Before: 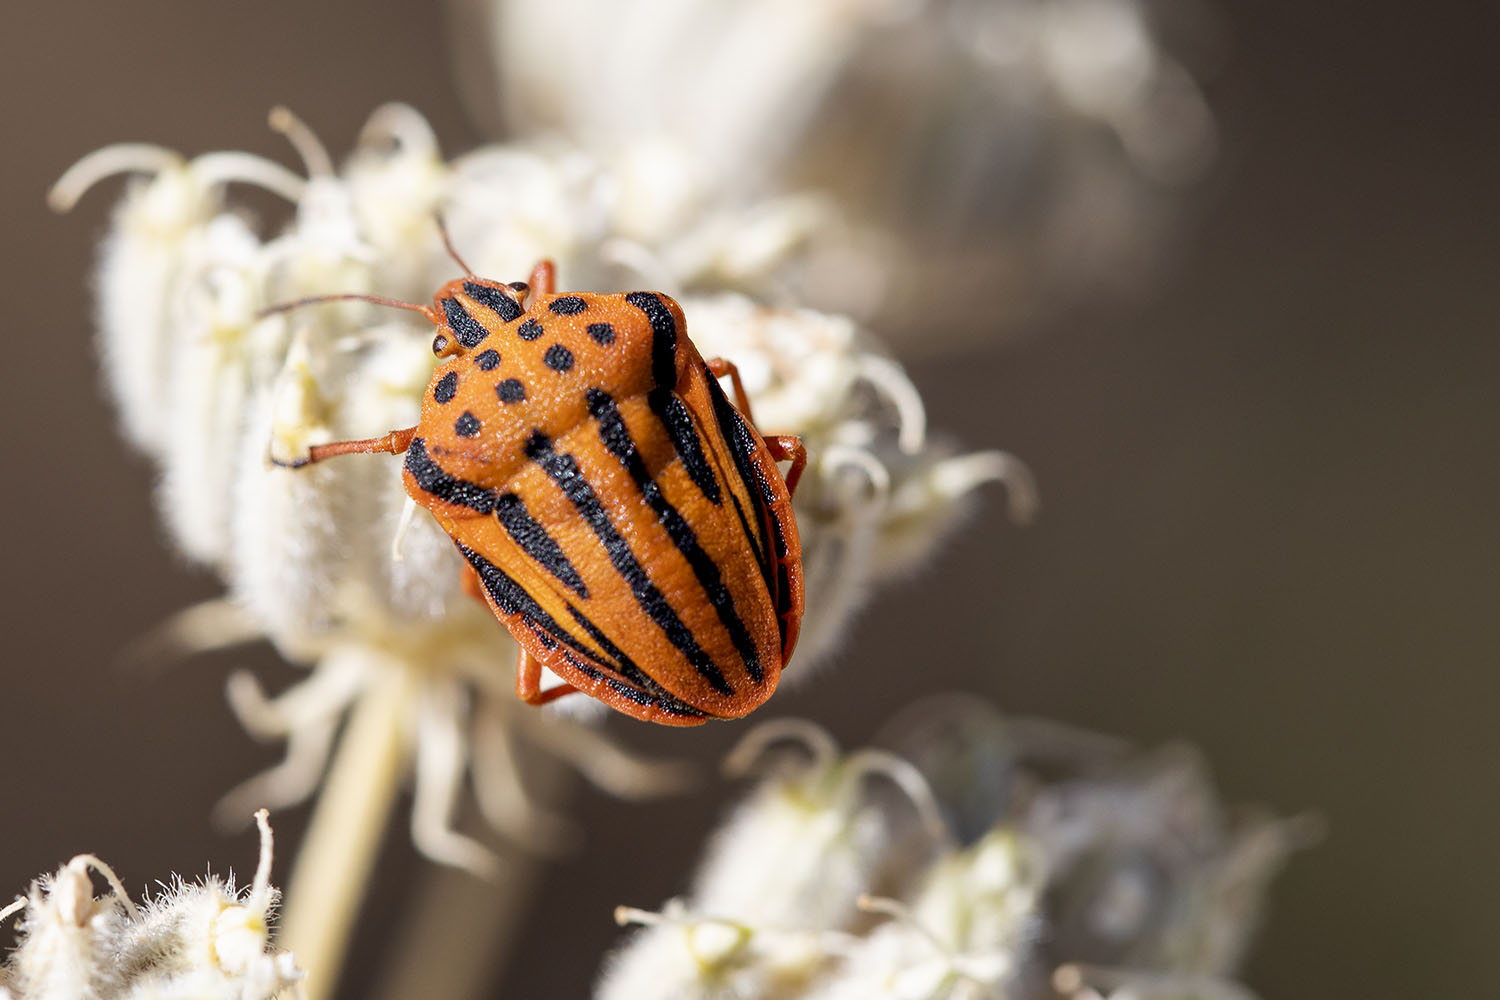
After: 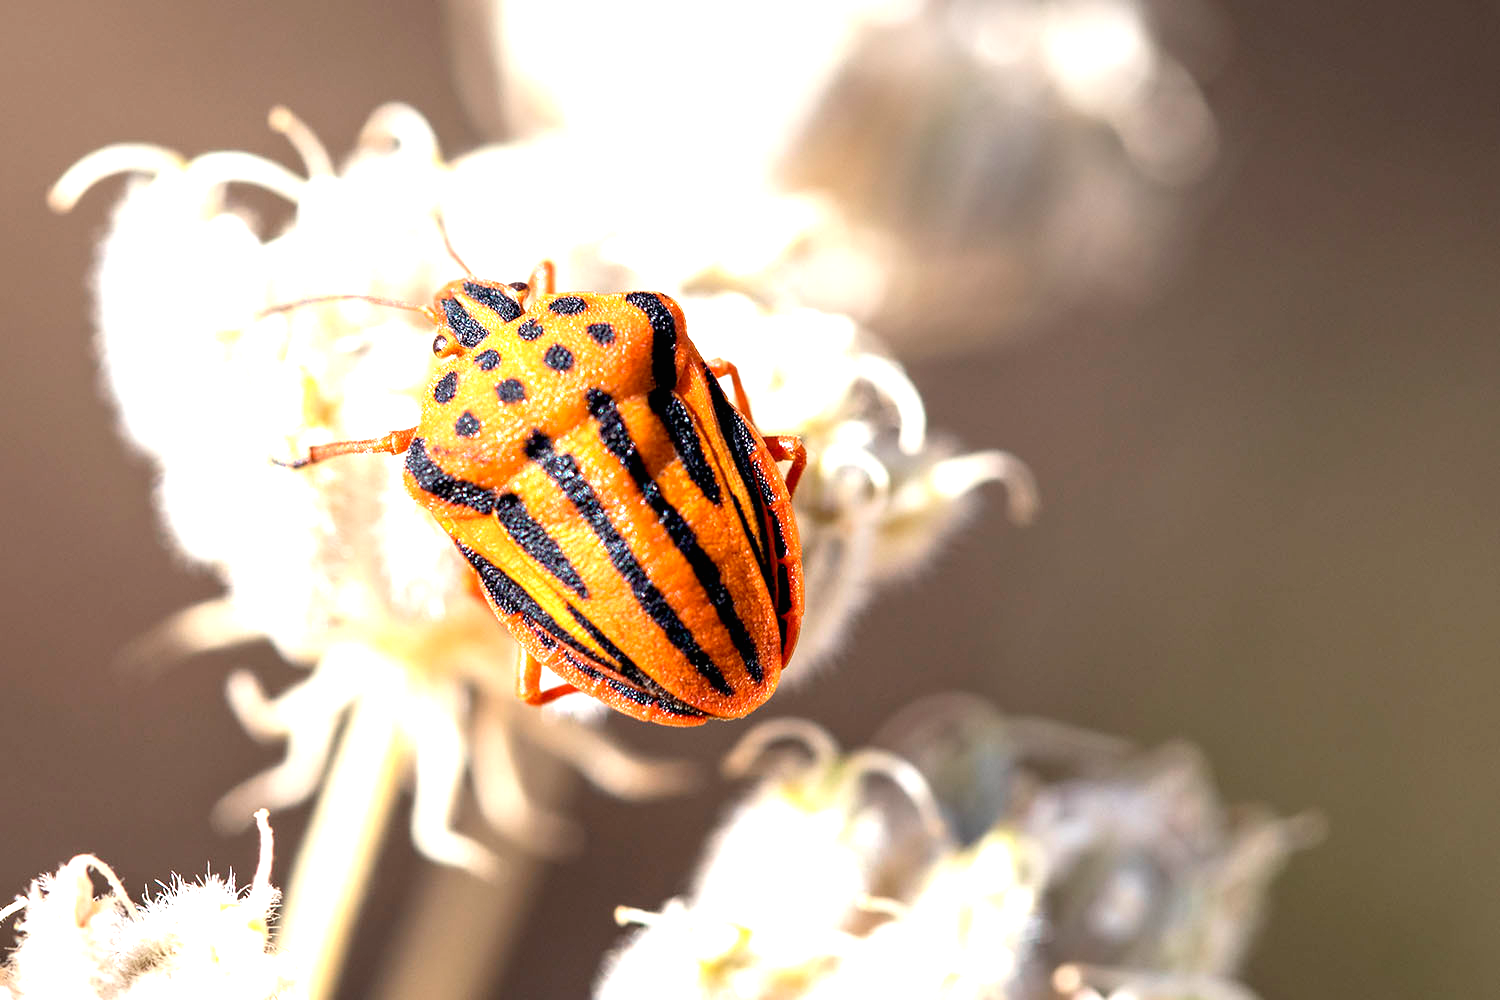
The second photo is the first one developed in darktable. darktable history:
exposure: black level correction 0, exposure 1.294 EV, compensate highlight preservation false
